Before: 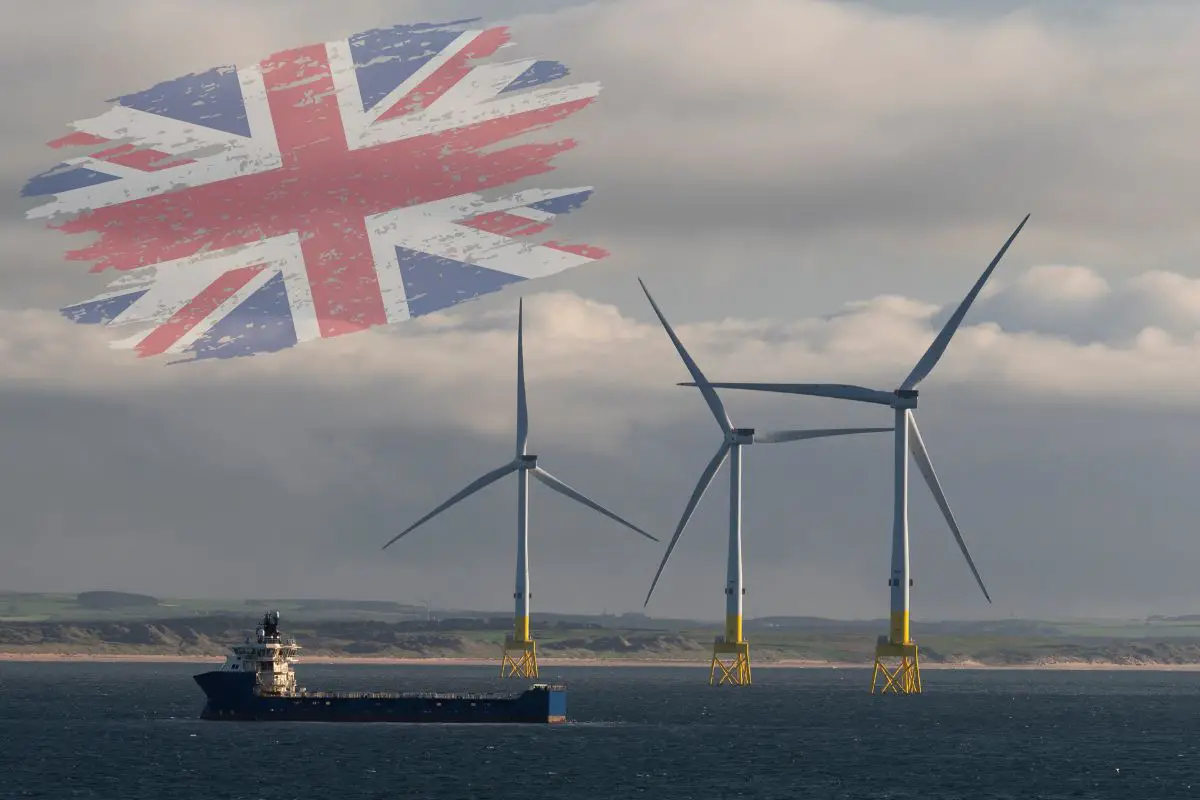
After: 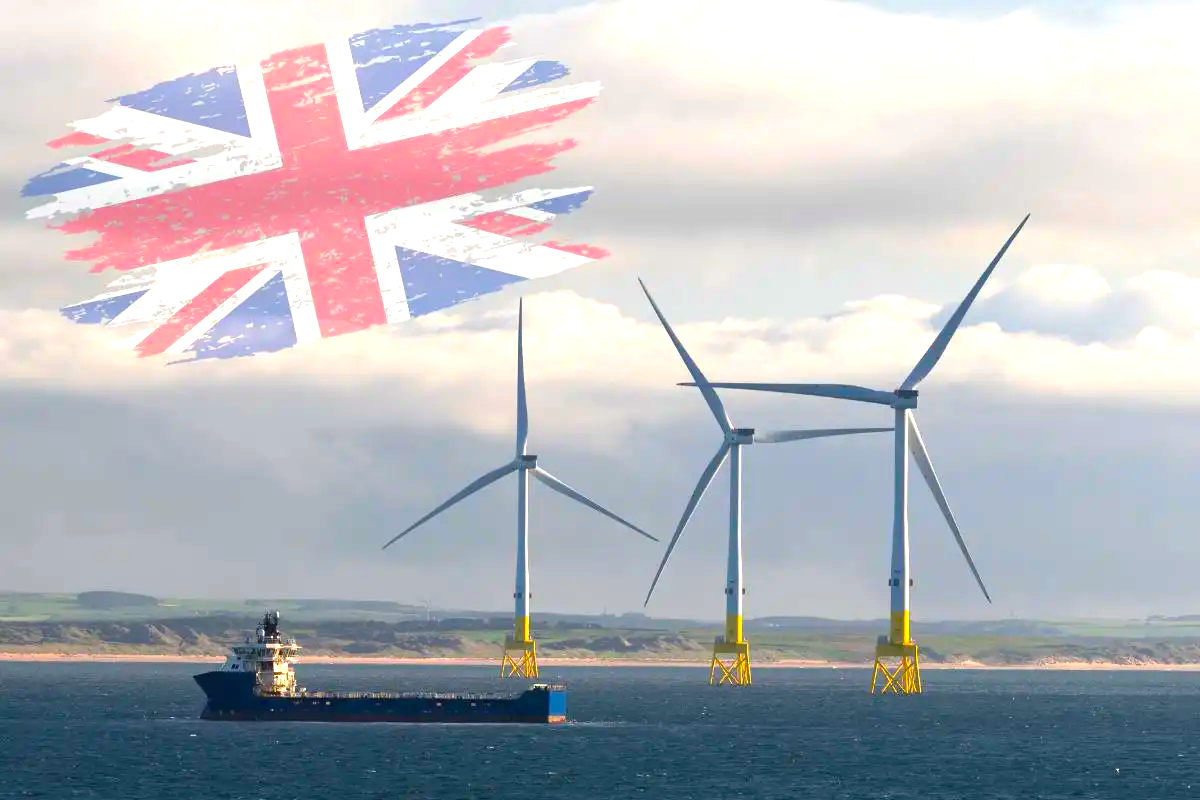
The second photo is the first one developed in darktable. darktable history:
color balance rgb: linear chroma grading › global chroma 15%, perceptual saturation grading › global saturation 30%
exposure: black level correction 0, exposure 1.2 EV, compensate exposure bias true, compensate highlight preservation false
